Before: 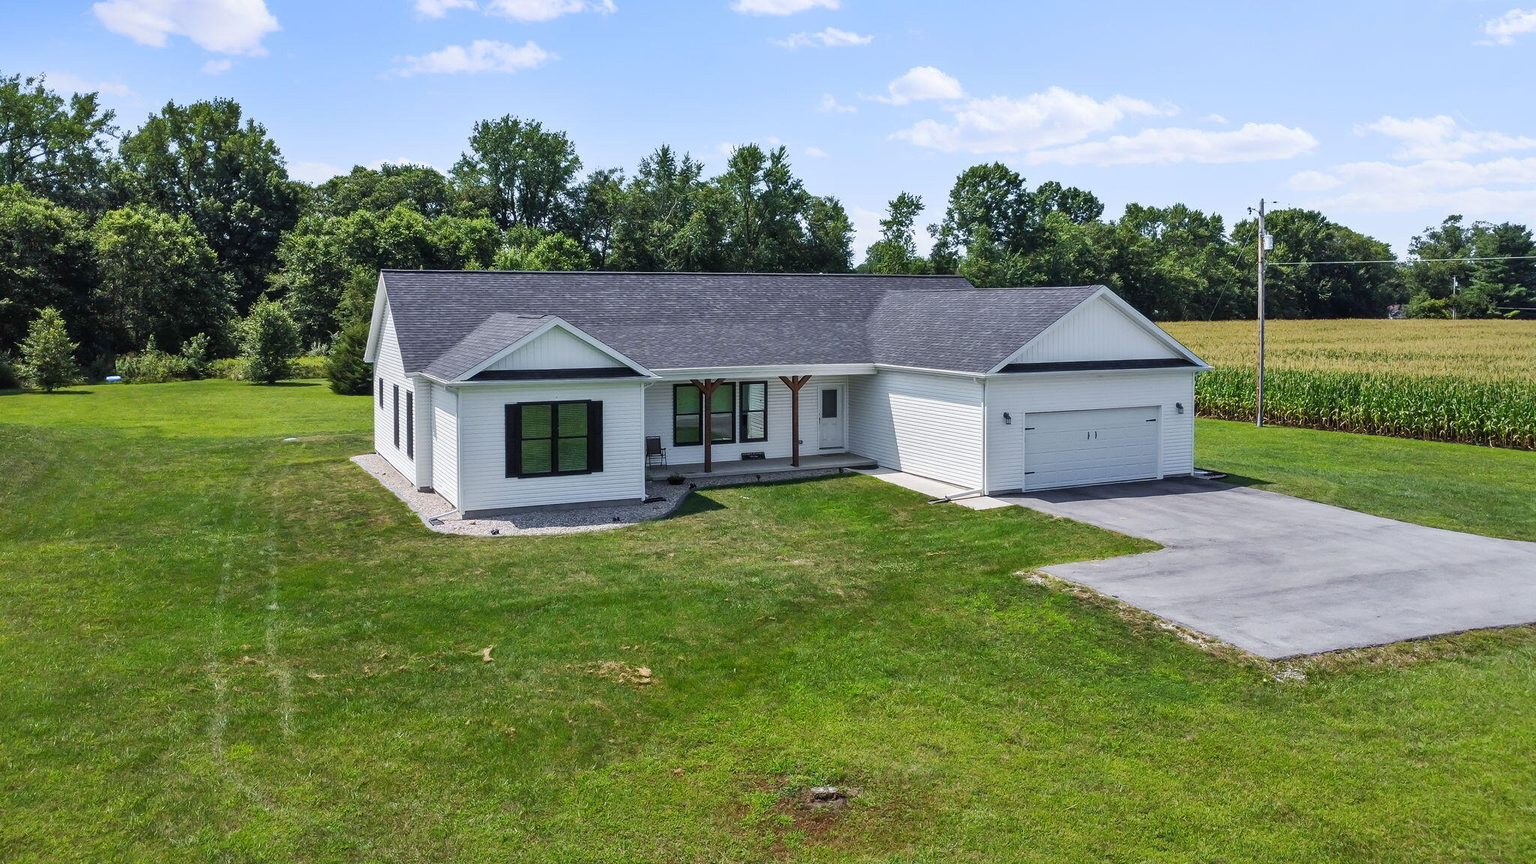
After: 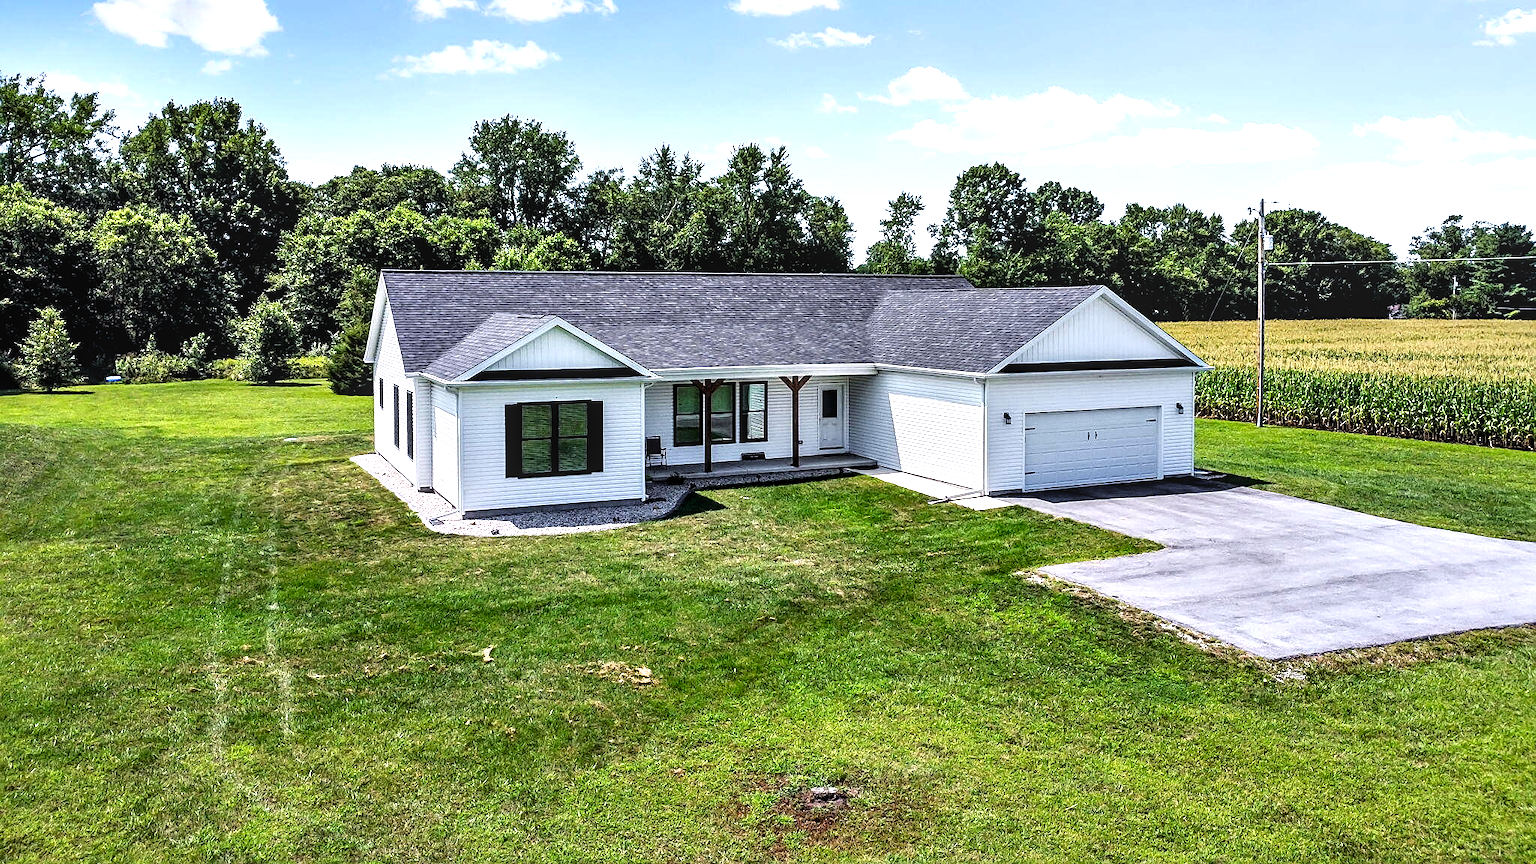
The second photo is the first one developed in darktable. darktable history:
sharpen: on, module defaults
exposure: black level correction 0.001, exposure 0.498 EV, compensate highlight preservation false
local contrast: on, module defaults
levels: mode automatic, white 99.96%
contrast equalizer: octaves 7, y [[0.6 ×6], [0.55 ×6], [0 ×6], [0 ×6], [0 ×6]]
tone curve: curves: ch0 [(0, 0) (0.068, 0.031) (0.183, 0.13) (0.341, 0.319) (0.547, 0.545) (0.828, 0.817) (1, 0.968)]; ch1 [(0, 0) (0.23, 0.166) (0.34, 0.308) (0.371, 0.337) (0.429, 0.408) (0.477, 0.466) (0.499, 0.5) (0.529, 0.528) (0.559, 0.578) (0.743, 0.798) (1, 1)]; ch2 [(0, 0) (0.431, 0.419) (0.495, 0.502) (0.524, 0.525) (0.568, 0.543) (0.6, 0.597) (0.634, 0.644) (0.728, 0.722) (1, 1)], color space Lab, linked channels, preserve colors none
